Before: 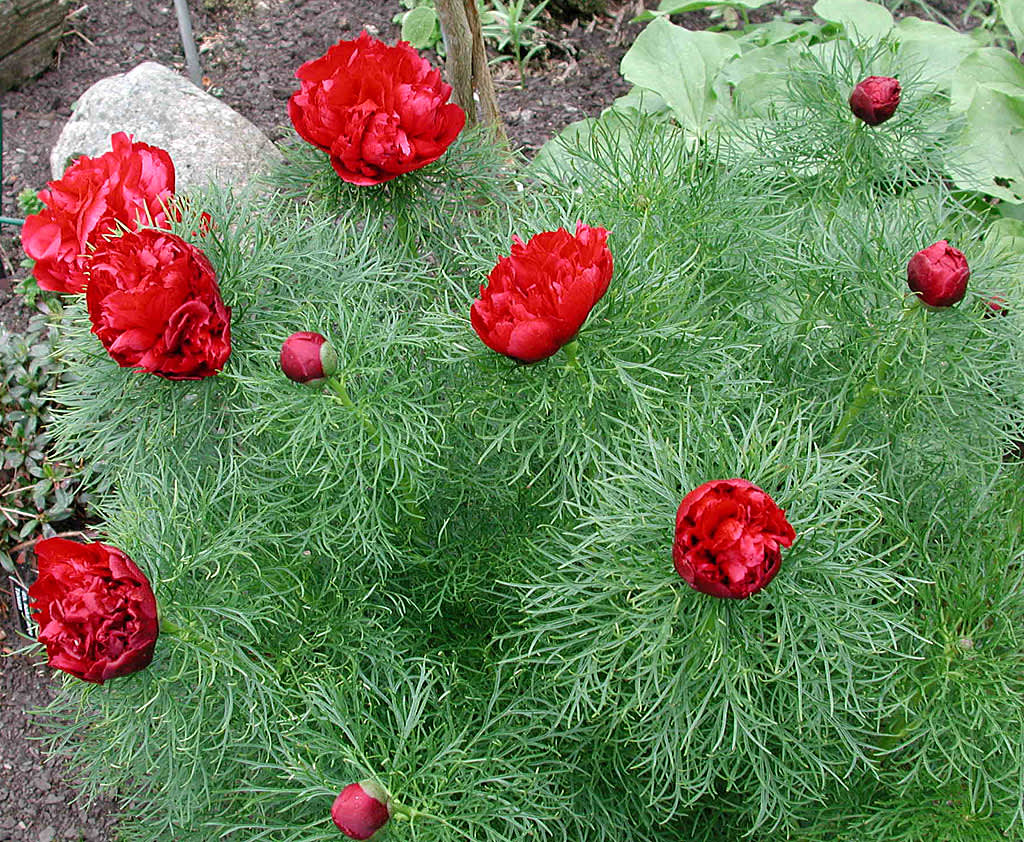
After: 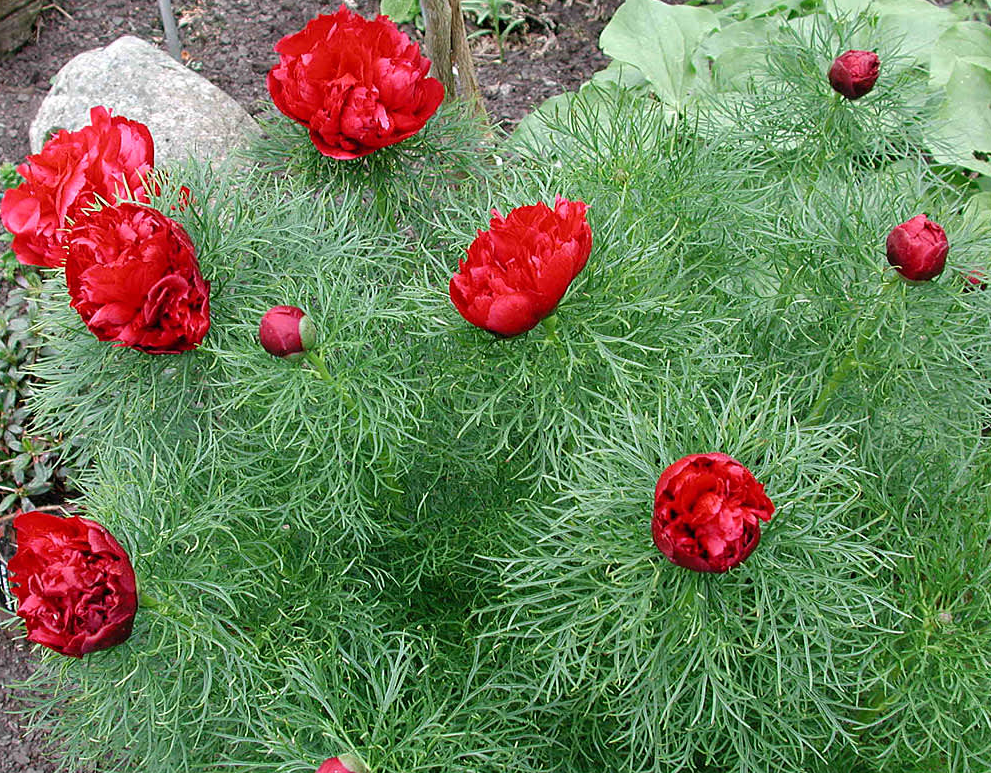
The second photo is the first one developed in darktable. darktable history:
crop: left 2.085%, top 3.158%, right 1.131%, bottom 4.925%
